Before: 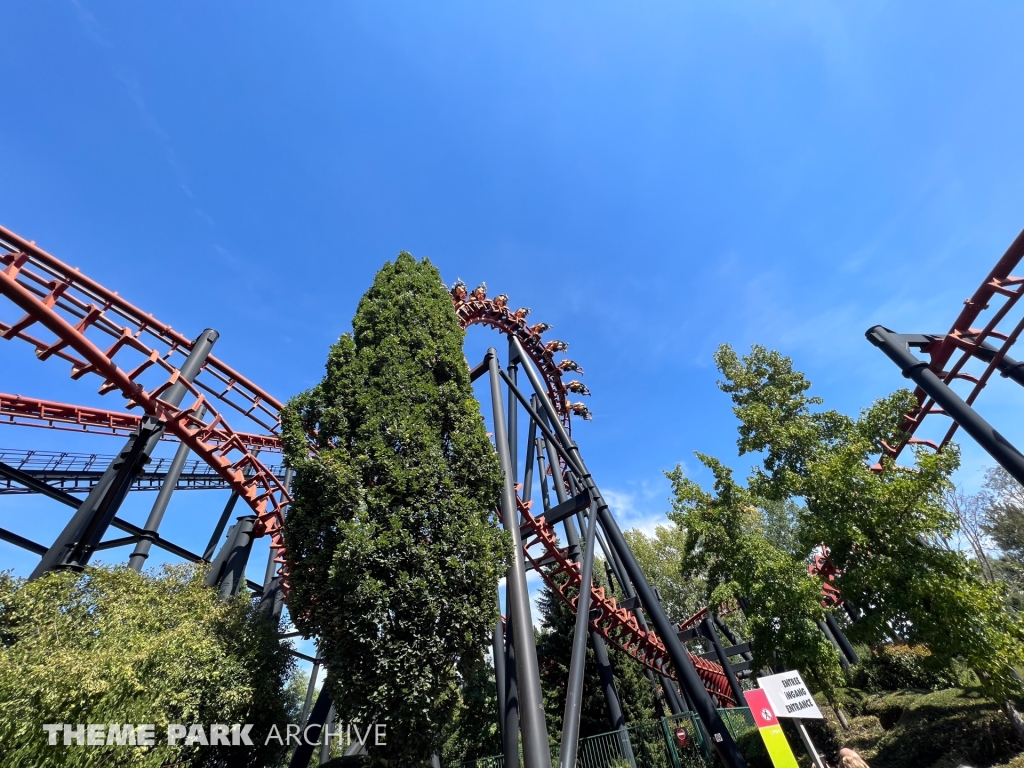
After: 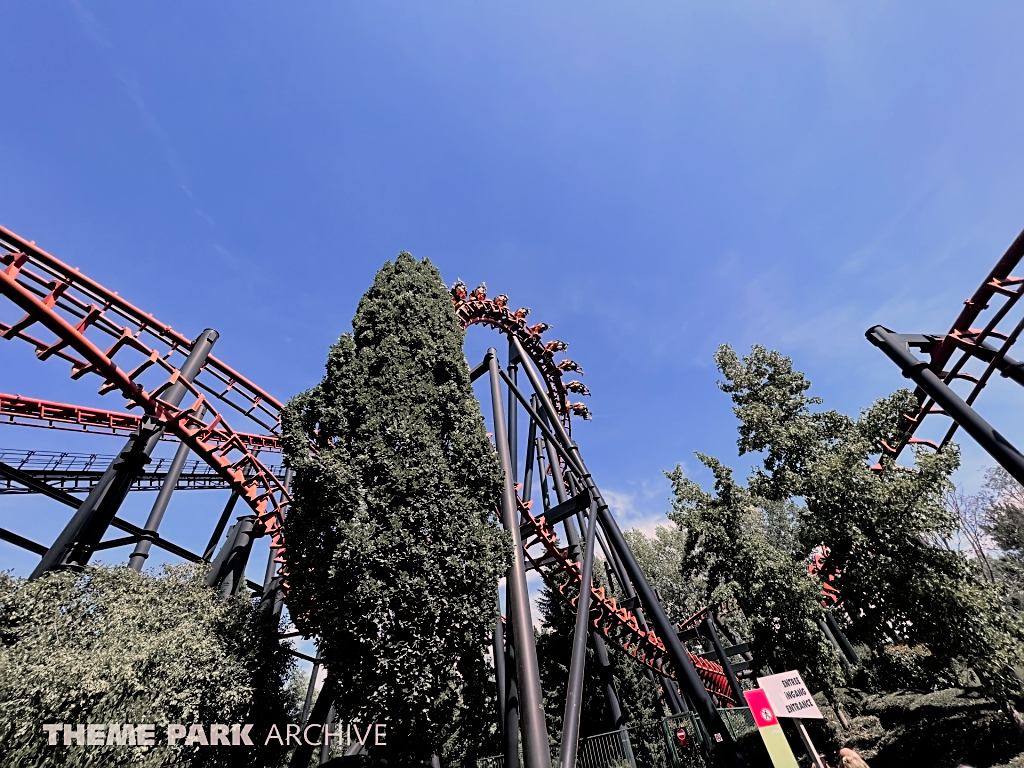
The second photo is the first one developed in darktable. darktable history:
color zones: curves: ch1 [(0, 0.708) (0.088, 0.648) (0.245, 0.187) (0.429, 0.326) (0.571, 0.498) (0.714, 0.5) (0.857, 0.5) (1, 0.708)]
sharpen: on, module defaults
color correction: highlights a* 8.01, highlights b* 3.82
filmic rgb: black relative exposure -7.7 EV, white relative exposure 4.42 EV, hardness 3.76, latitude 49.46%, contrast 1.101
